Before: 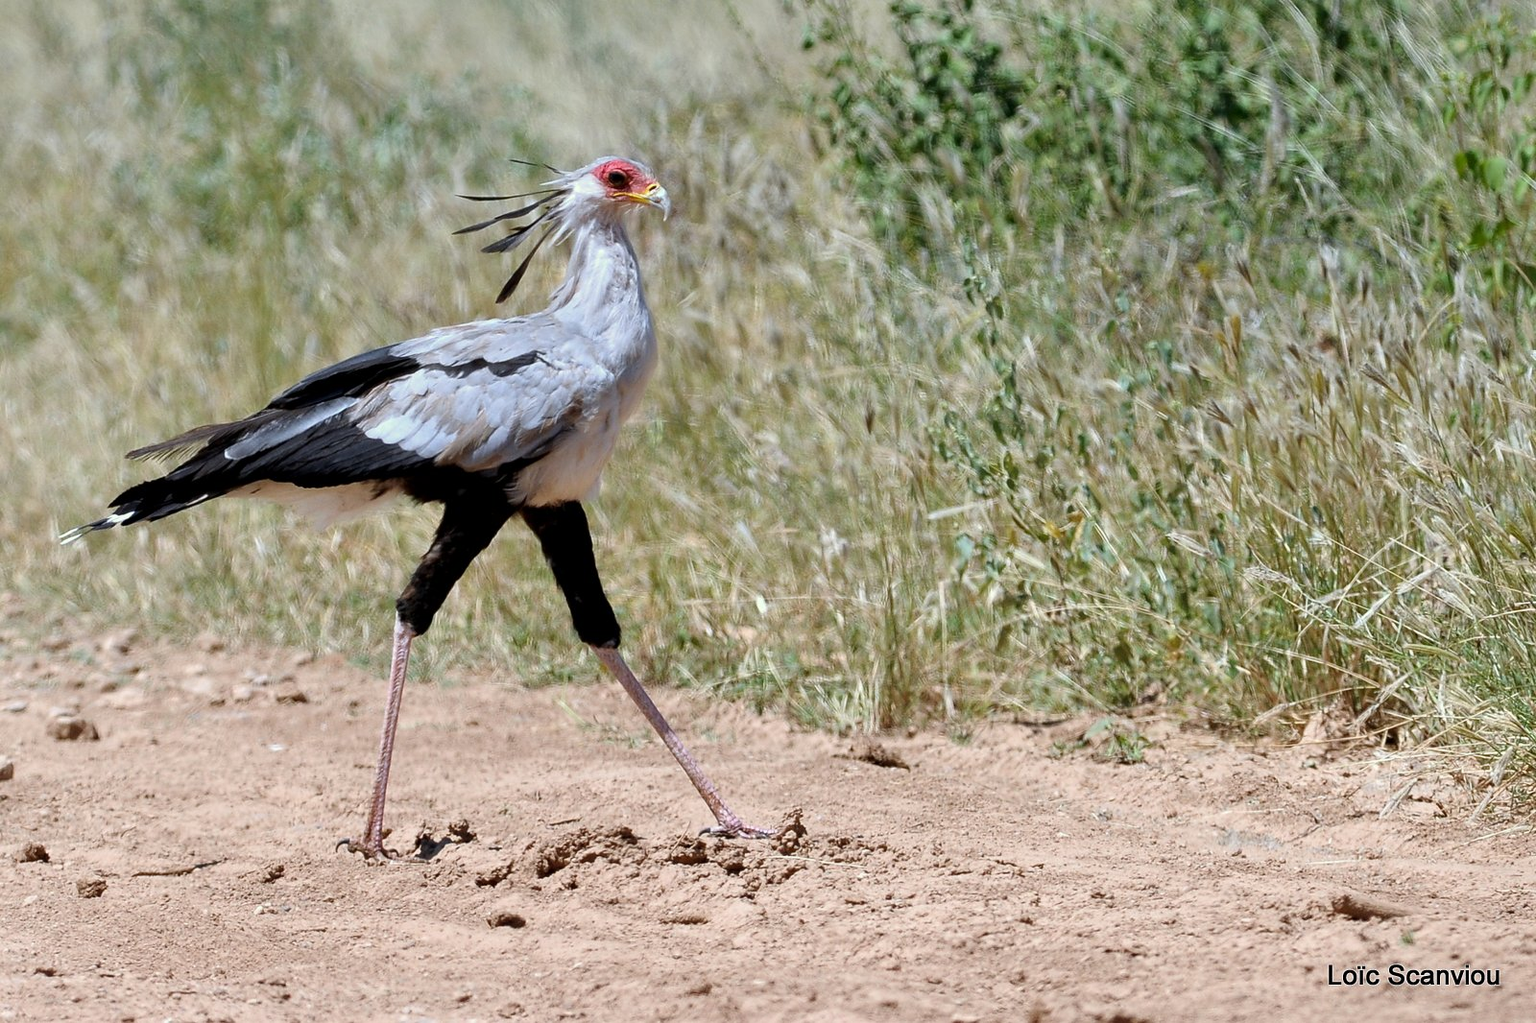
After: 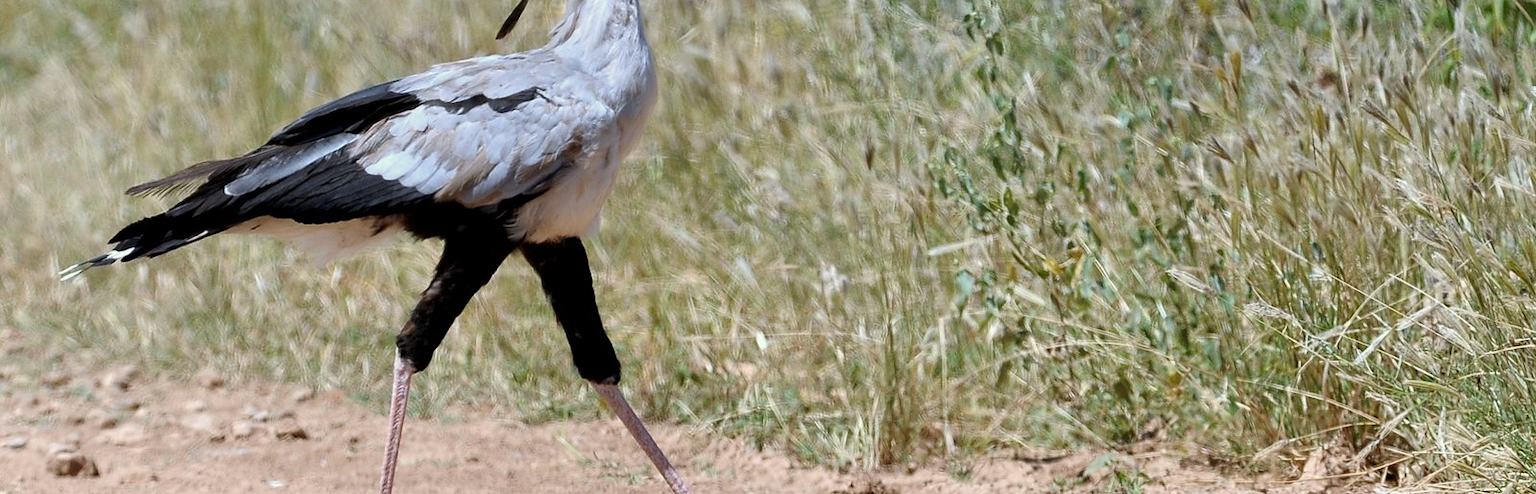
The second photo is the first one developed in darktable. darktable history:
crop and rotate: top 25.834%, bottom 25.838%
